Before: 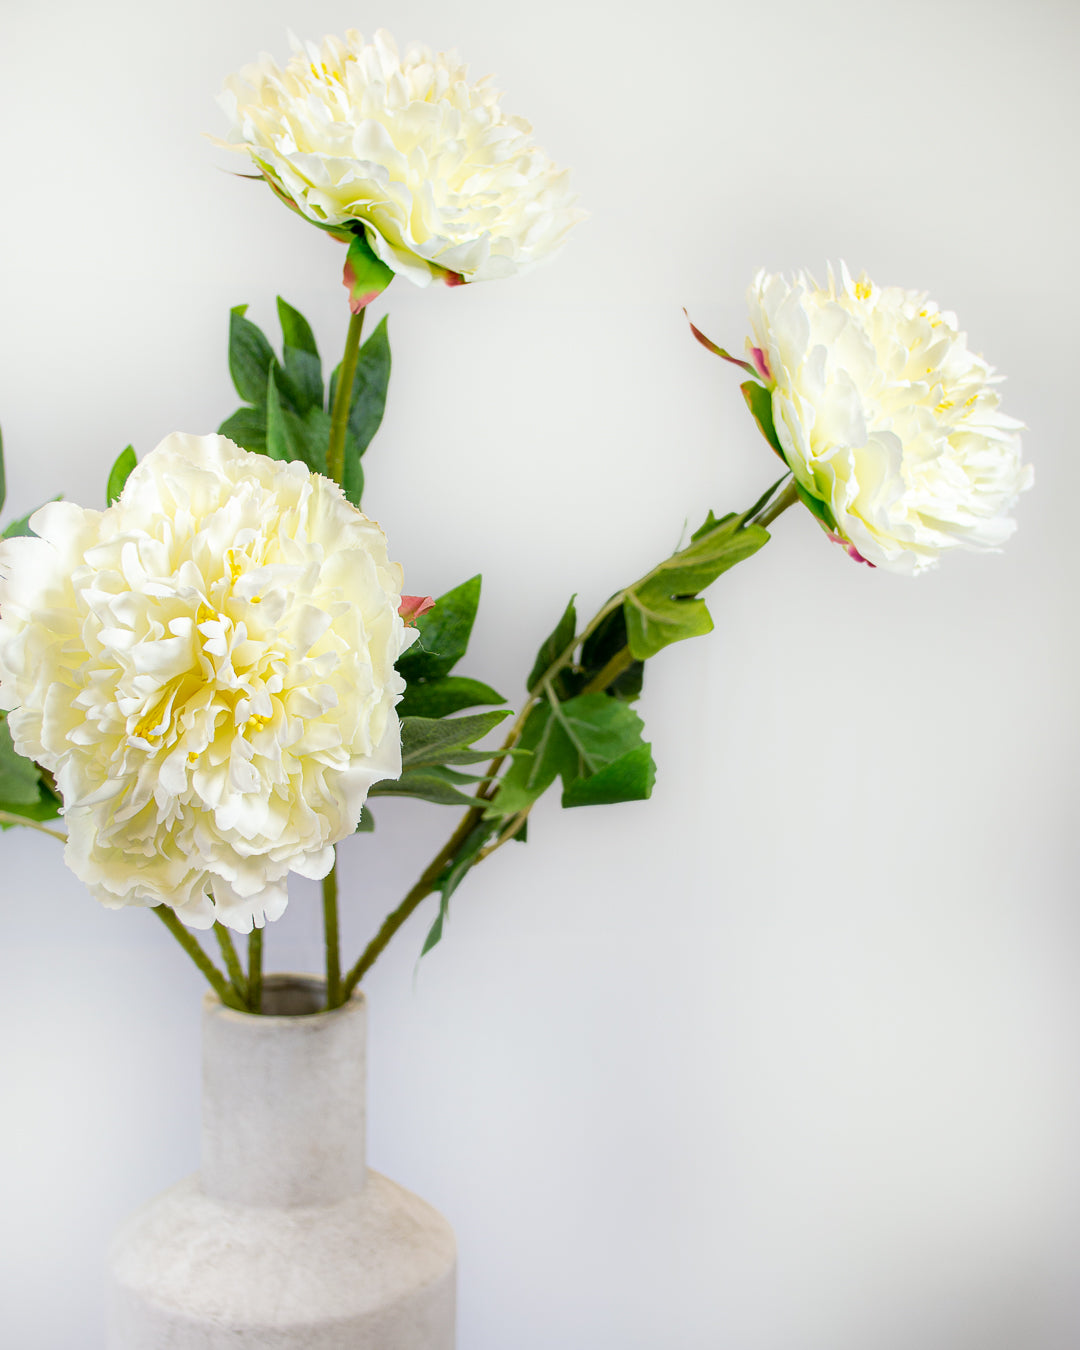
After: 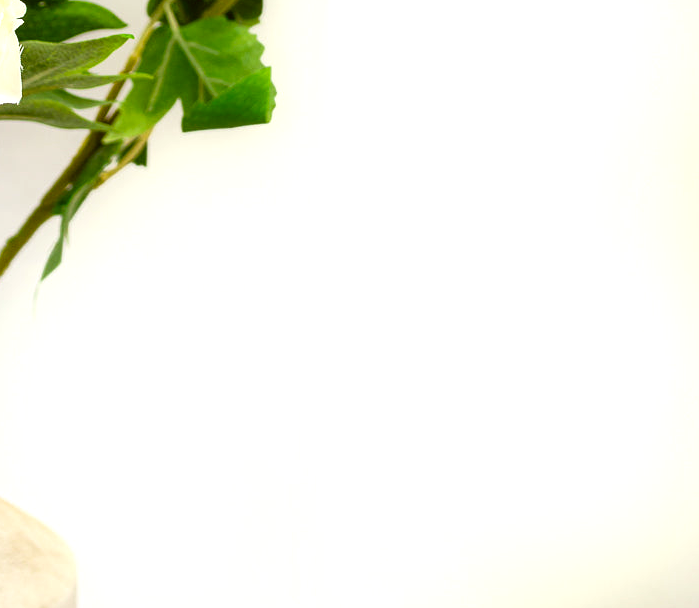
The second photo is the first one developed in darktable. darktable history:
levels: mode automatic, levels [0.055, 0.477, 0.9]
exposure: black level correction 0, exposure 0.697 EV, compensate highlight preservation false
crop and rotate: left 35.239%, top 50.103%, bottom 4.8%
color correction: highlights a* -1.57, highlights b* 10.24, shadows a* 0.672, shadows b* 19.31
